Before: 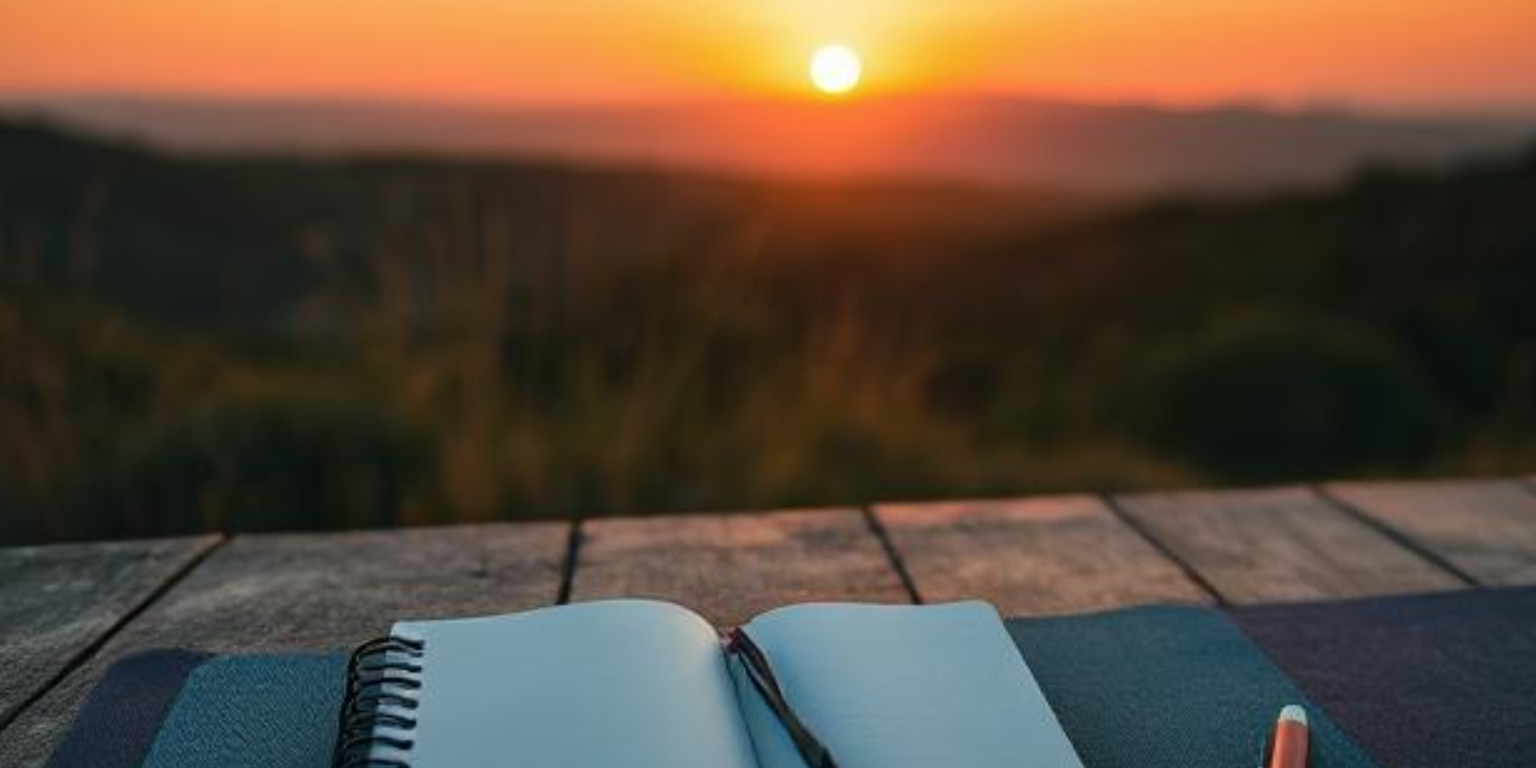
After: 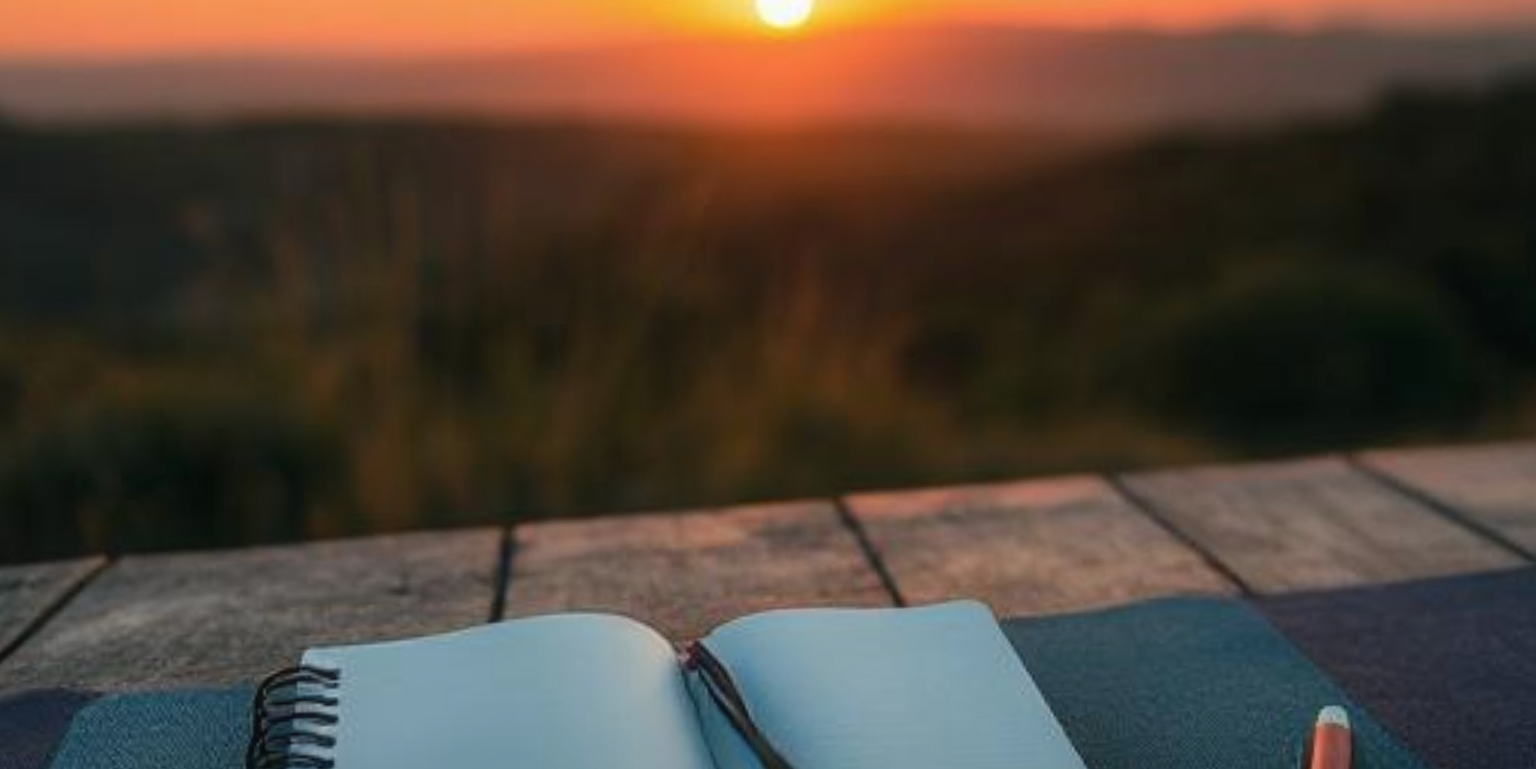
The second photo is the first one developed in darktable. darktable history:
contrast brightness saturation: saturation -0.049
crop and rotate: angle 2.12°, left 5.859%, top 5.67%
contrast equalizer: y [[0.439, 0.44, 0.442, 0.457, 0.493, 0.498], [0.5 ×6], [0.5 ×6], [0 ×6], [0 ×6]]
local contrast: on, module defaults
